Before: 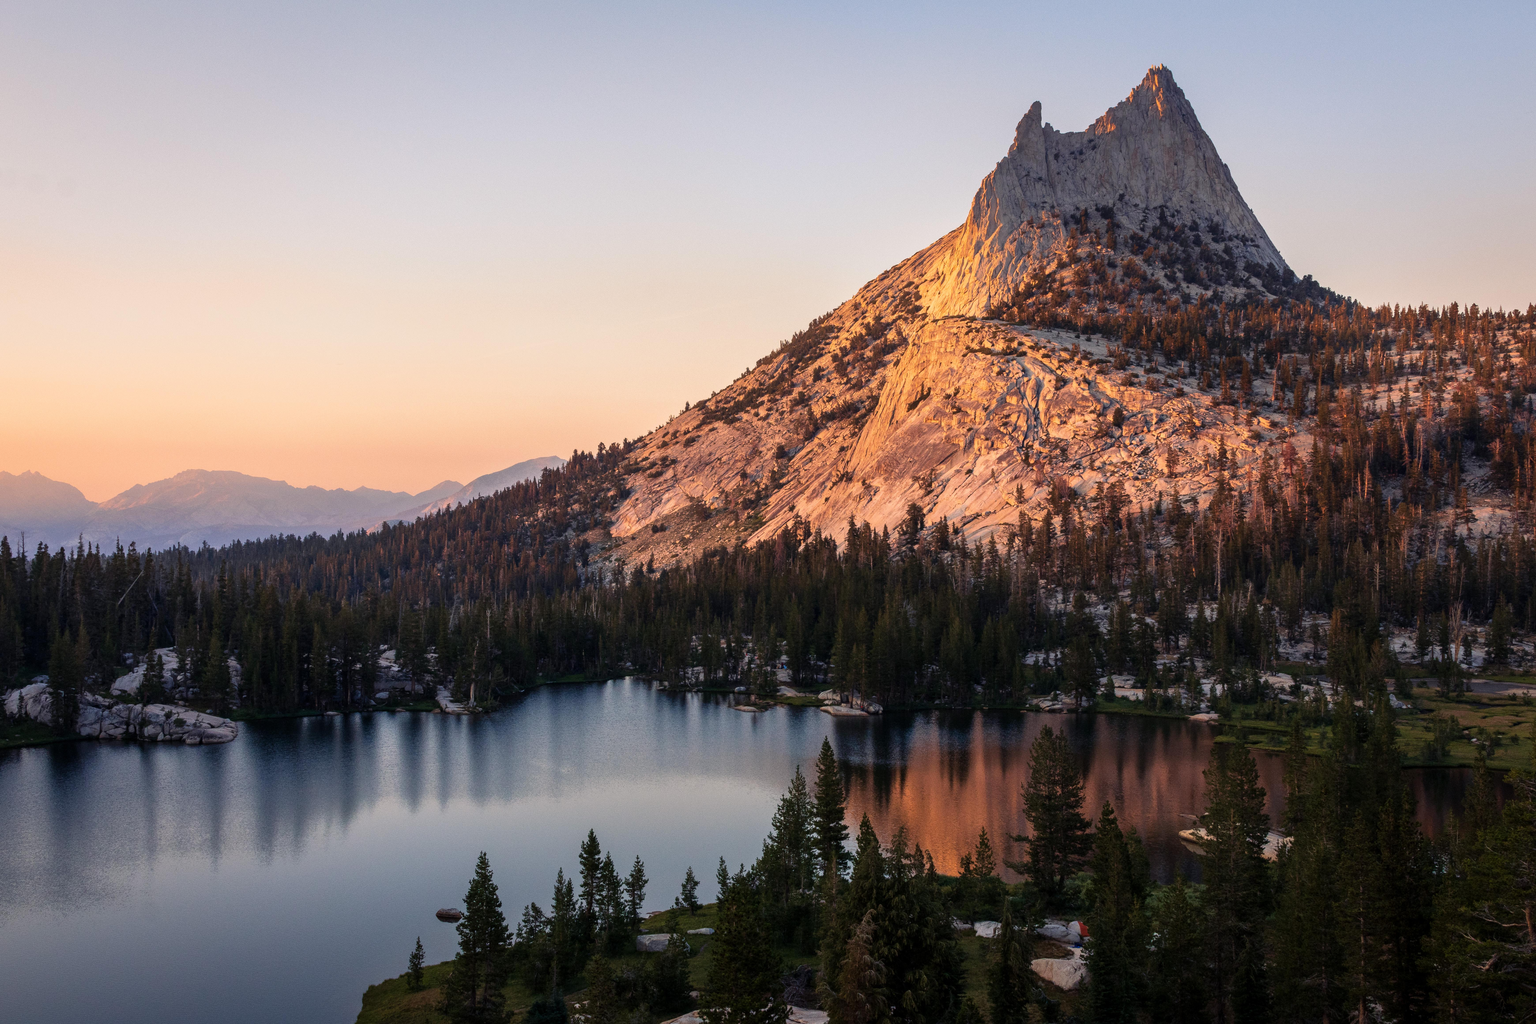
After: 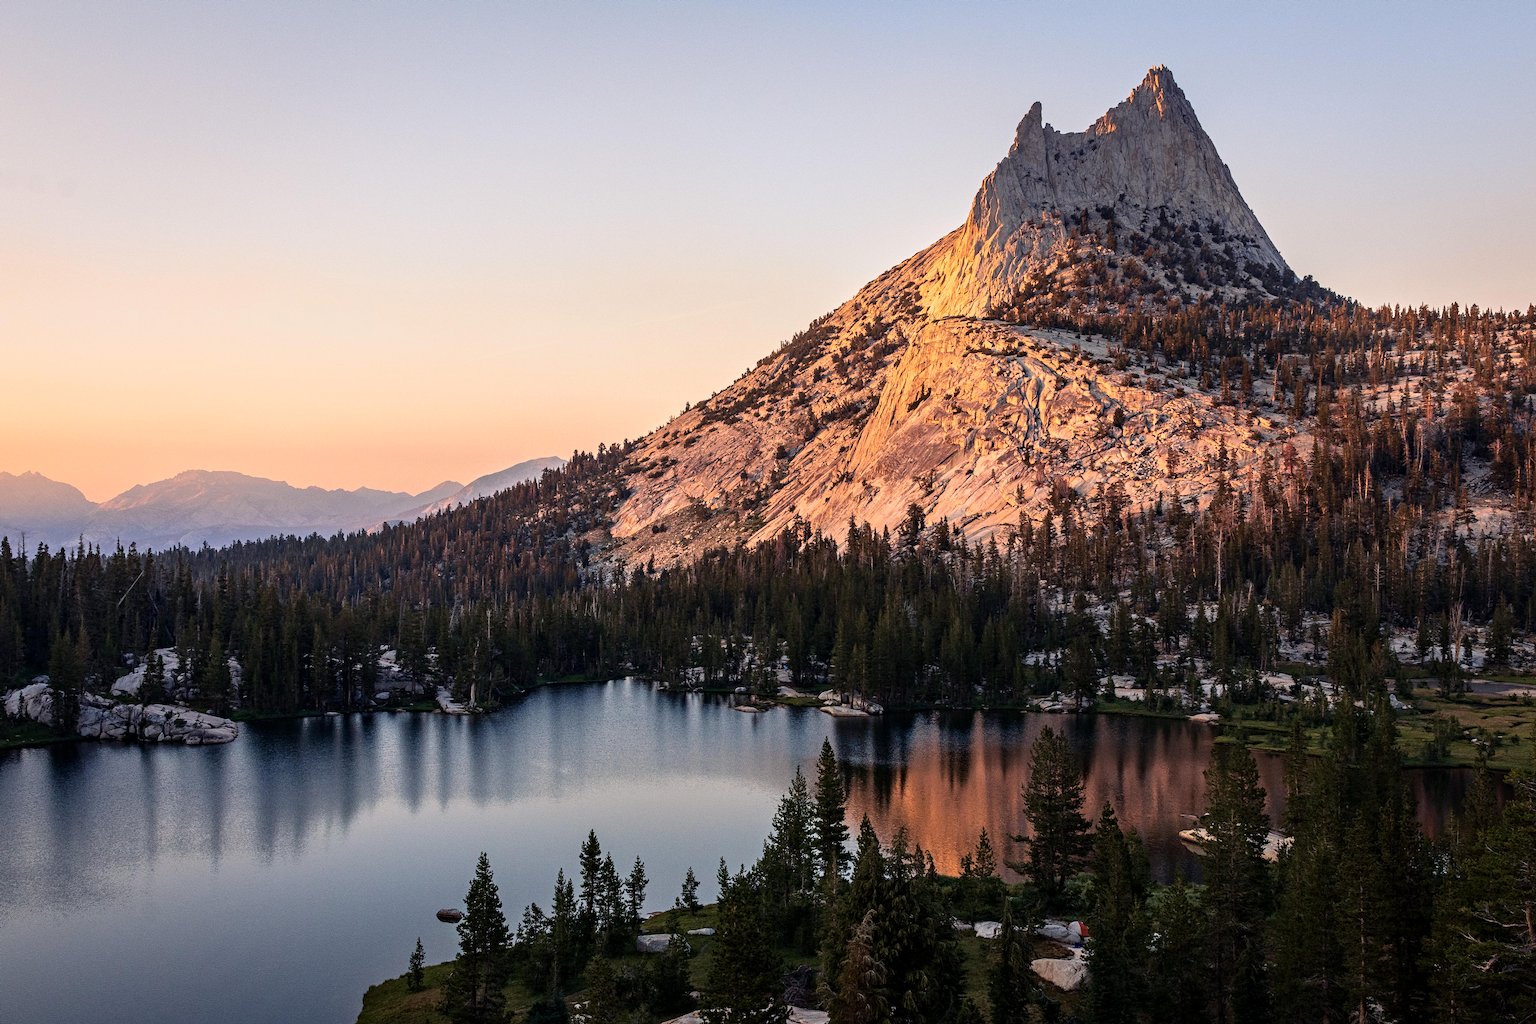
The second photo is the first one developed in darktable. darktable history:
contrast brightness saturation: contrast 0.1, brightness 0.021, saturation 0.019
contrast equalizer: octaves 7, y [[0.502, 0.517, 0.543, 0.576, 0.611, 0.631], [0.5 ×6], [0.5 ×6], [0 ×6], [0 ×6]]
